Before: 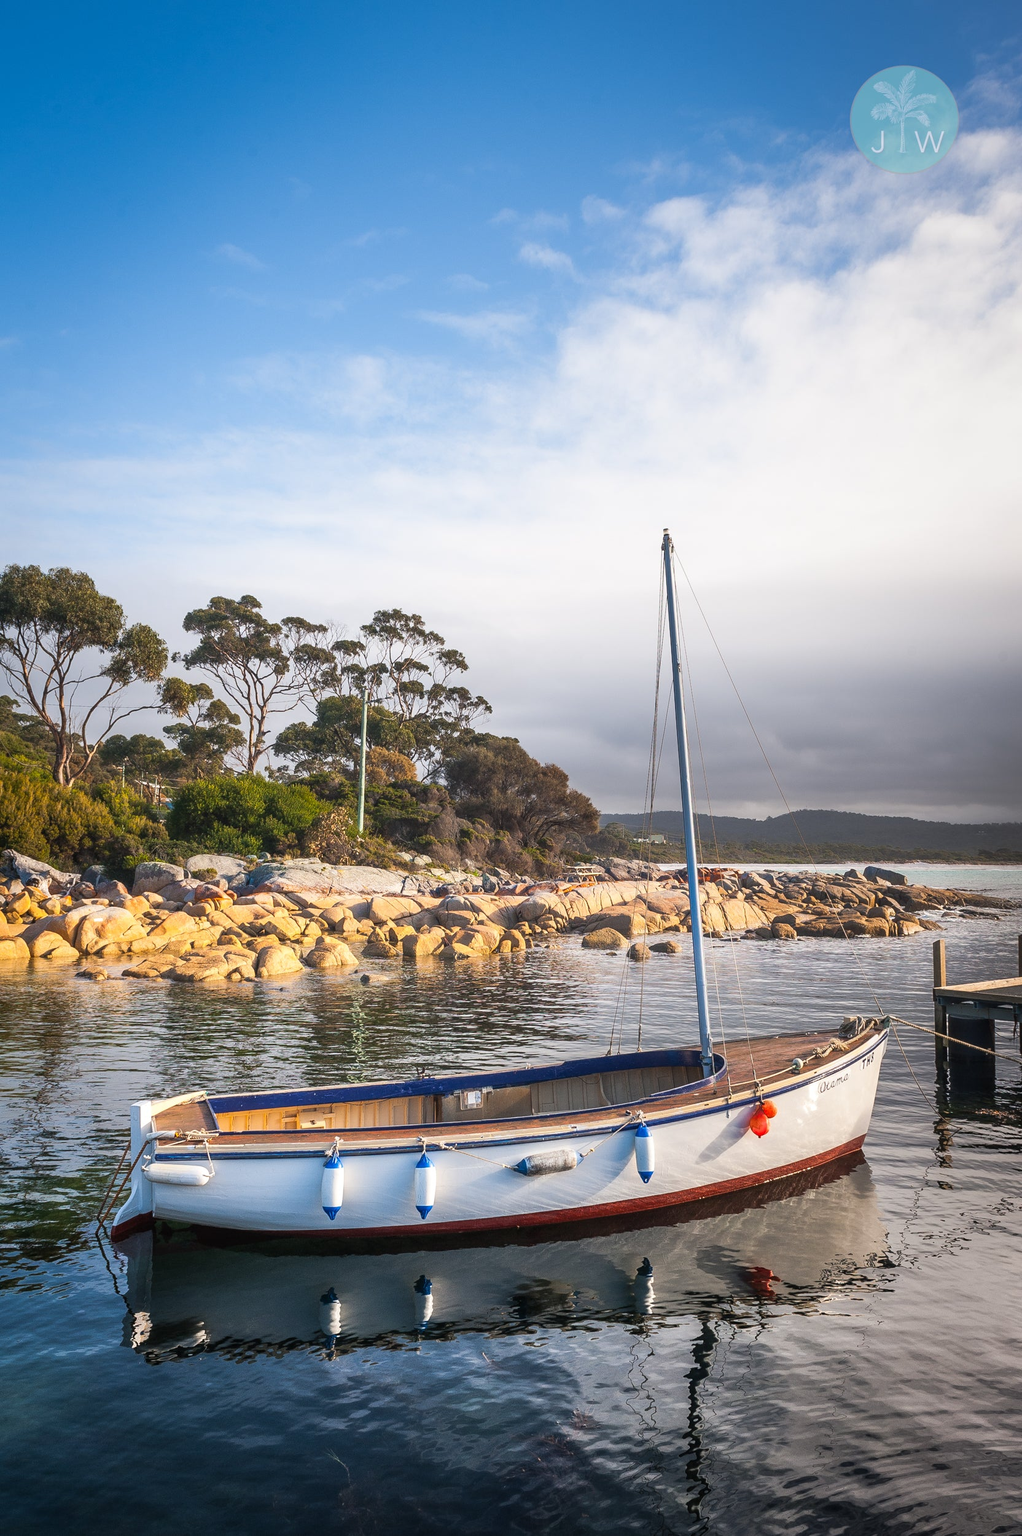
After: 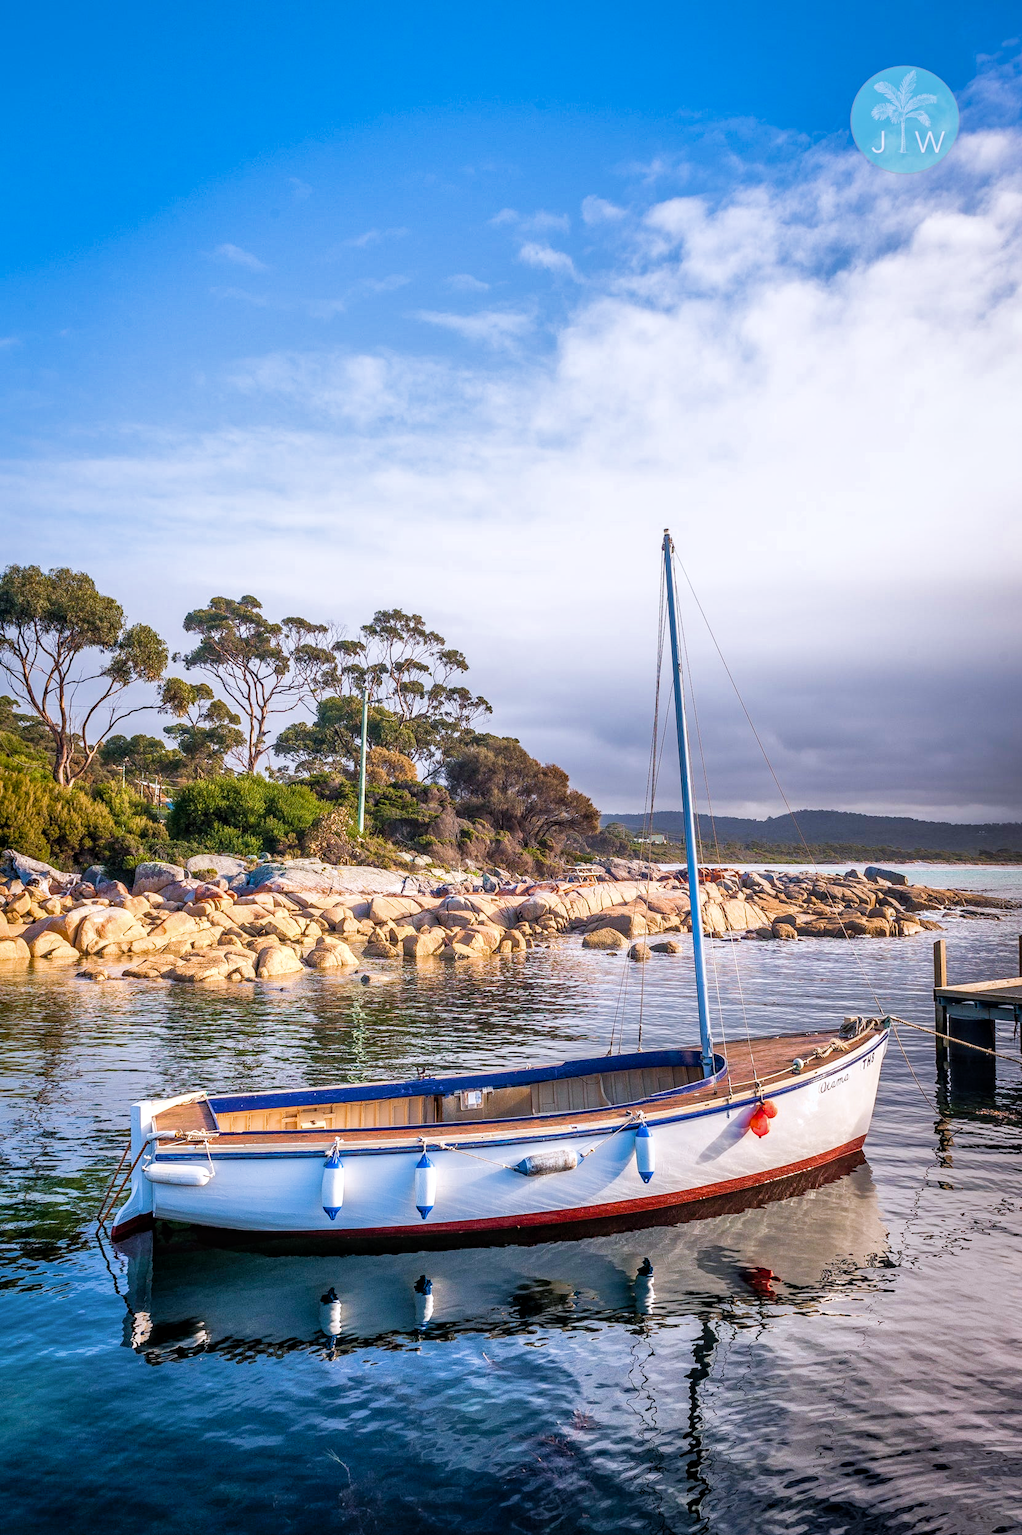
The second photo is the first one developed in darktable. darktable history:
local contrast: on, module defaults
color calibration: illuminant as shot in camera, x 0.358, y 0.373, temperature 4628.91 K
haze removal: compatibility mode true, adaptive false
shadows and highlights: on, module defaults
velvia: on, module defaults
color balance rgb "Natrual Skin x Brilliance": perceptual saturation grading › global saturation 20%, perceptual saturation grading › highlights -50%, perceptual saturation grading › shadows 30%, perceptual brilliance grading › global brilliance 10%, perceptual brilliance grading › shadows 15%
filmic rgb: black relative exposure -8.07 EV, white relative exposure 3 EV, hardness 5.35, contrast 1.25
